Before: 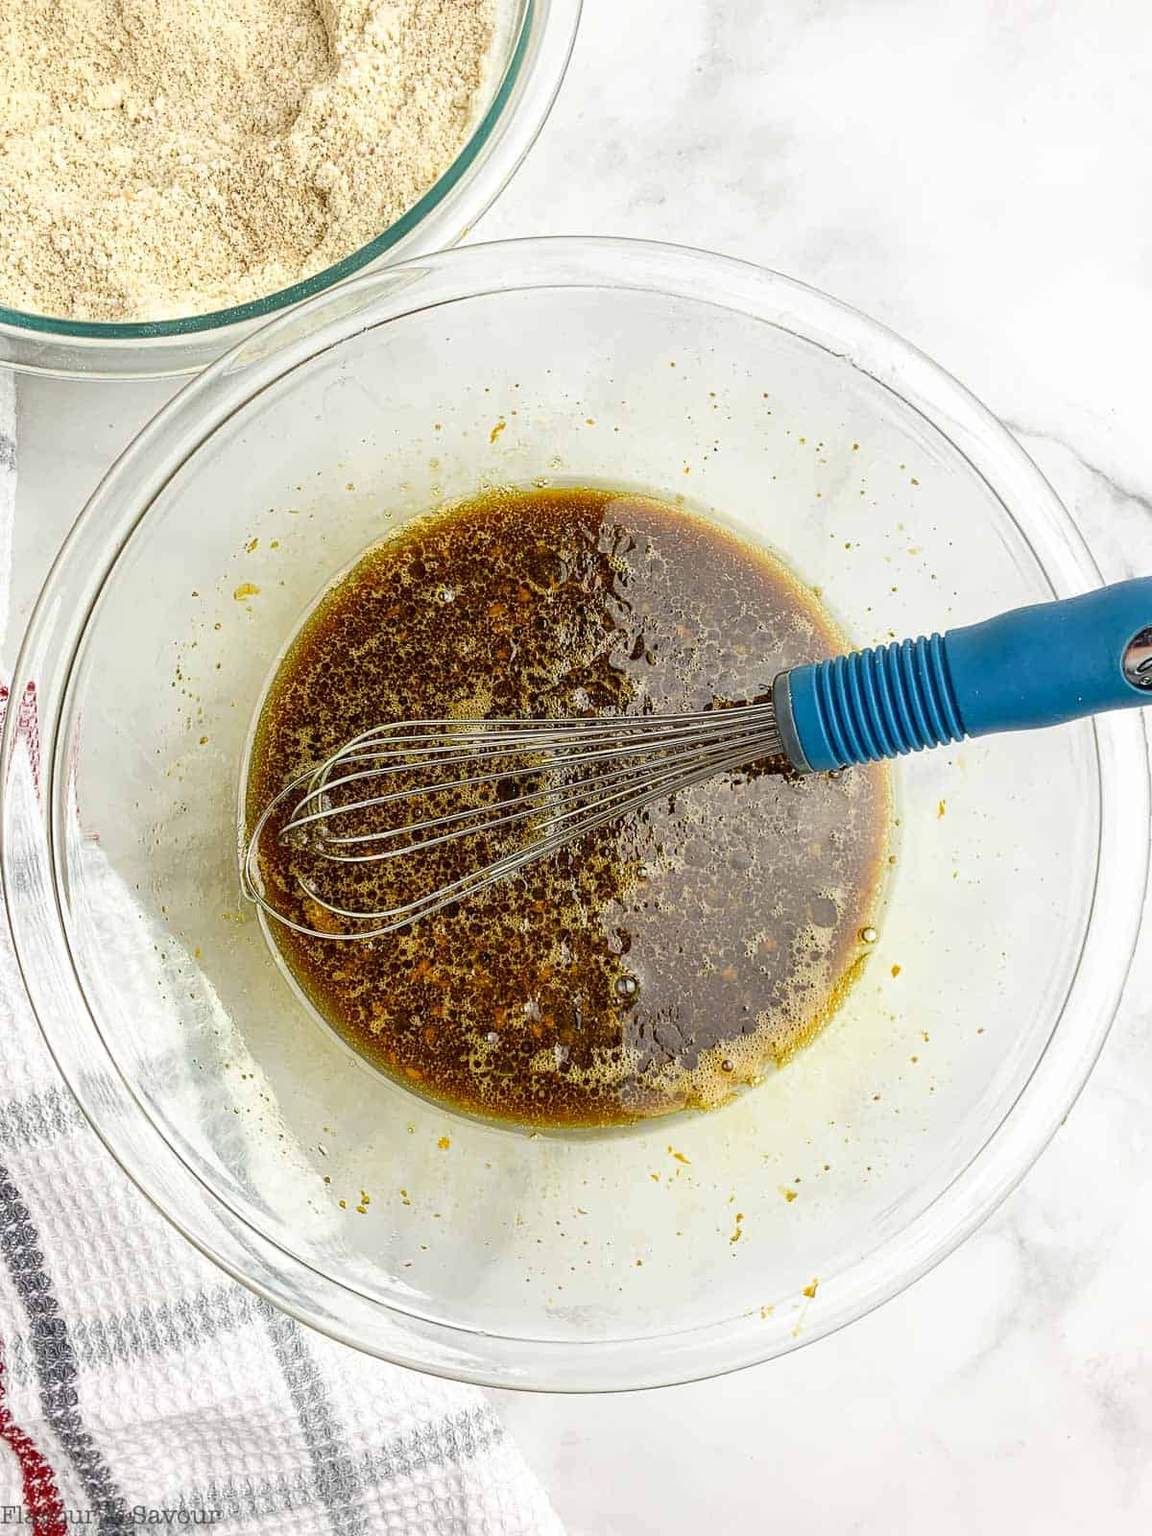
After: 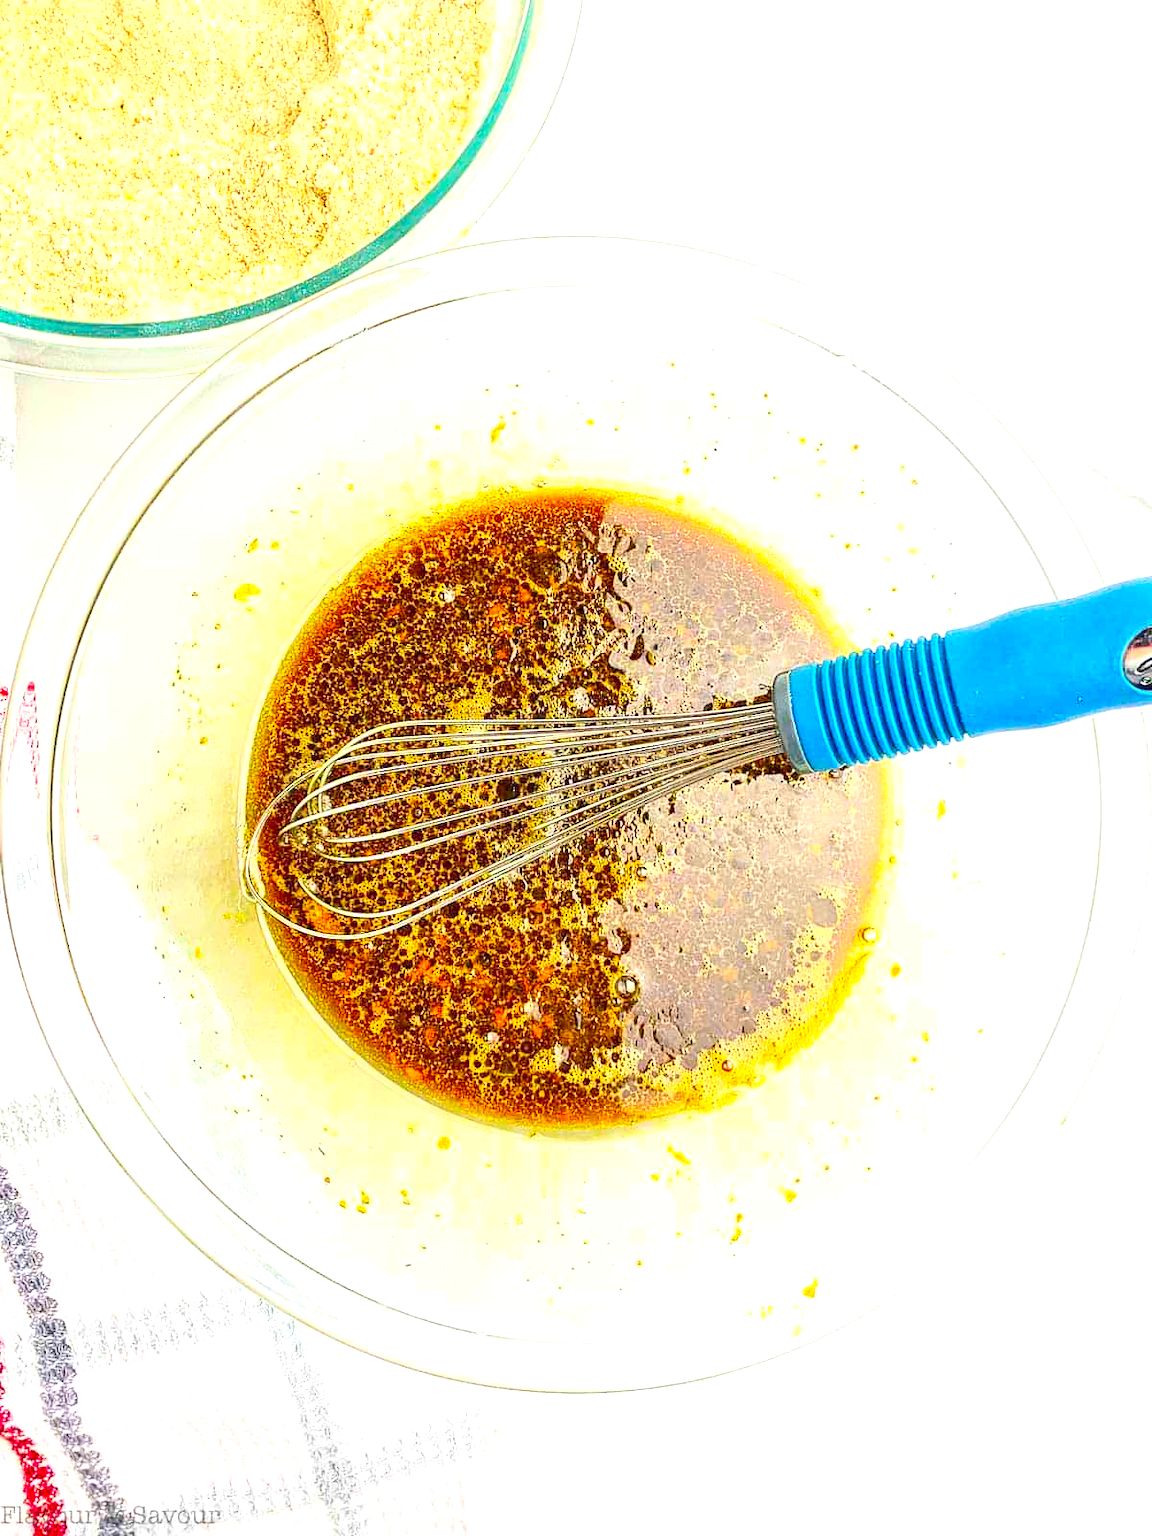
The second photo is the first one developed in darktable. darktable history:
contrast brightness saturation: contrast 0.2, brightness 0.197, saturation 0.811
exposure: black level correction 0, exposure 0.934 EV, compensate highlight preservation false
